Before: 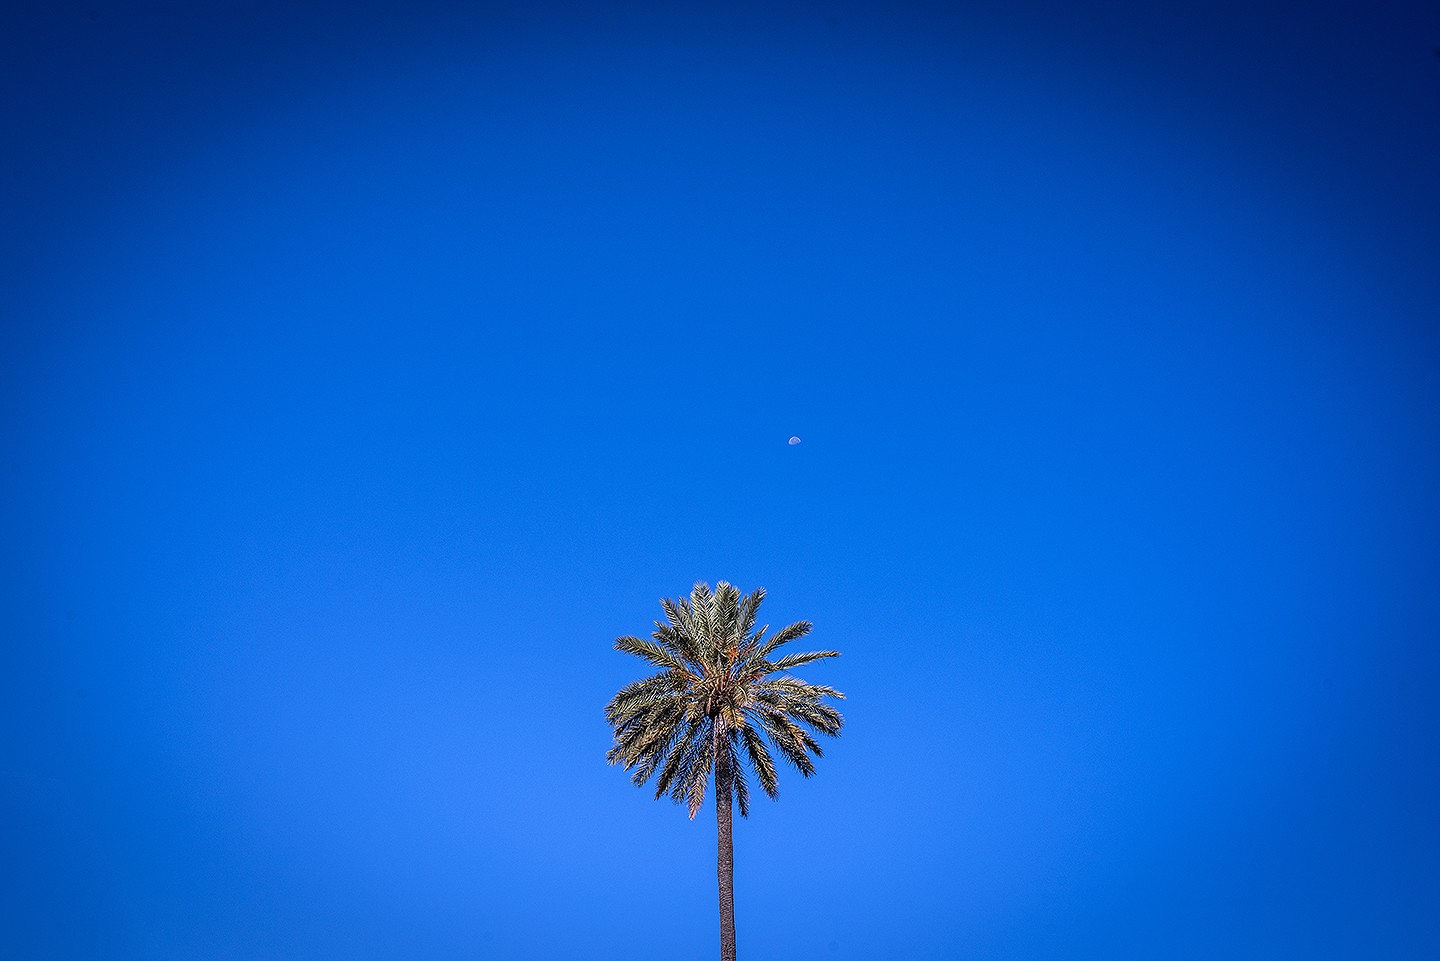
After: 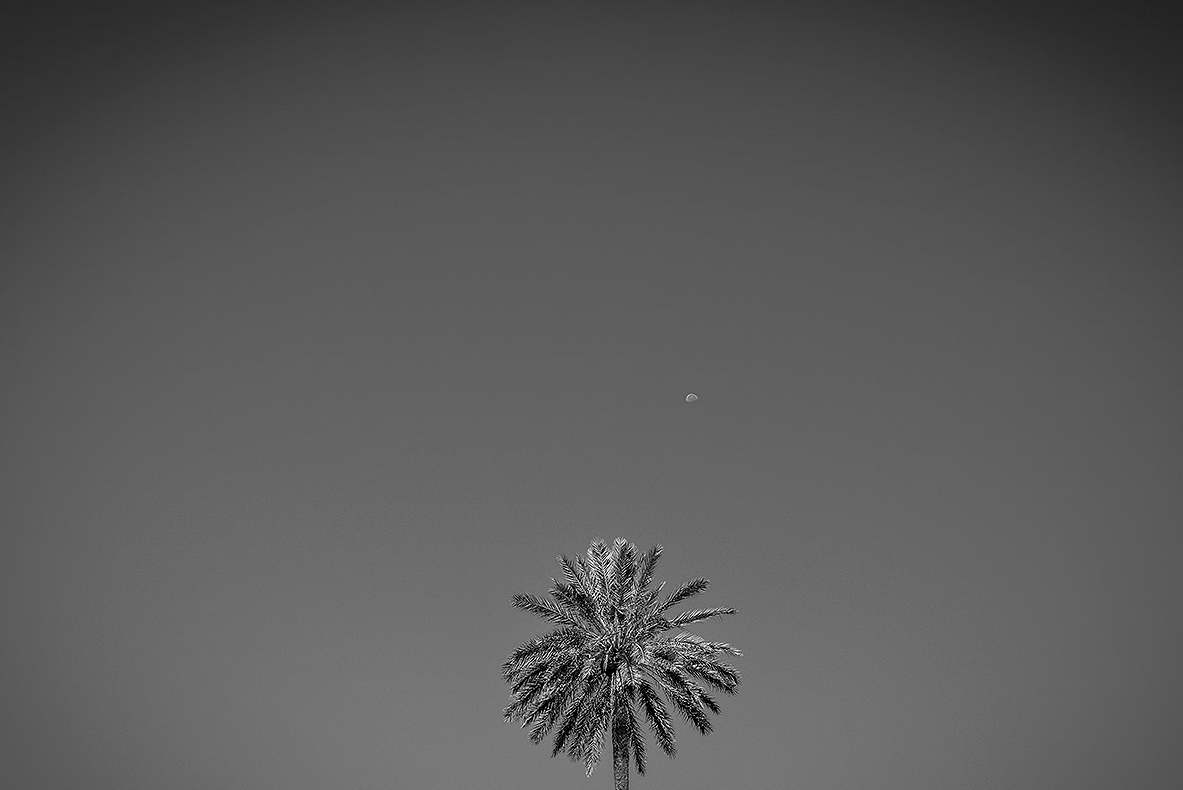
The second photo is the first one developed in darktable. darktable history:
crop and rotate: left 7.196%, top 4.574%, right 10.605%, bottom 13.178%
monochrome: a 32, b 64, size 2.3, highlights 1
